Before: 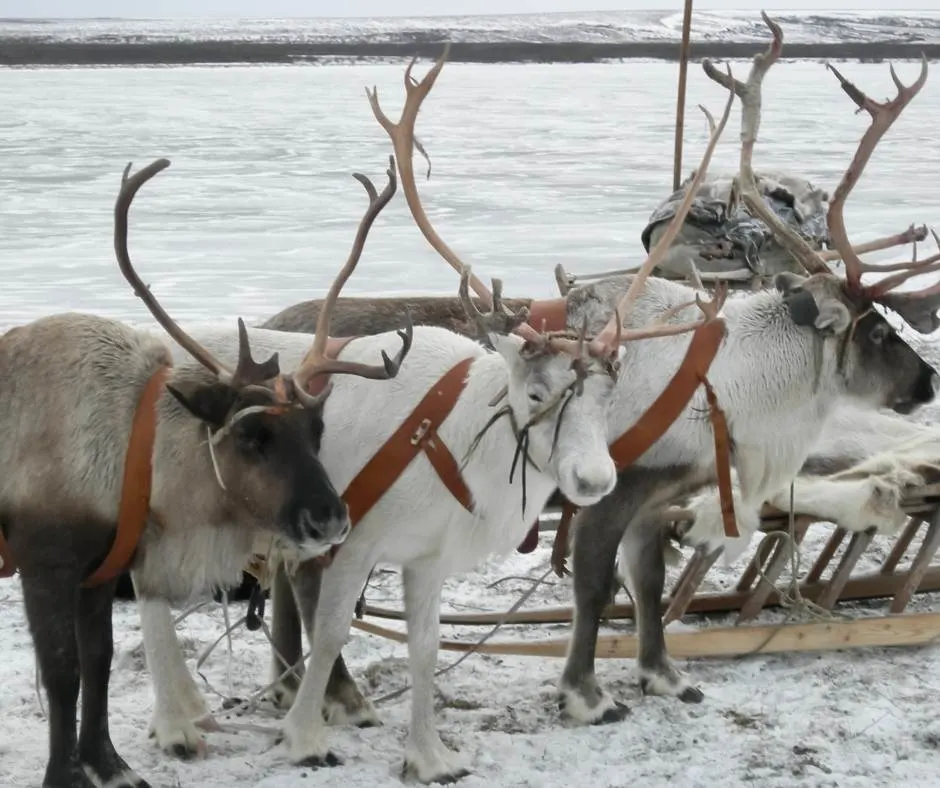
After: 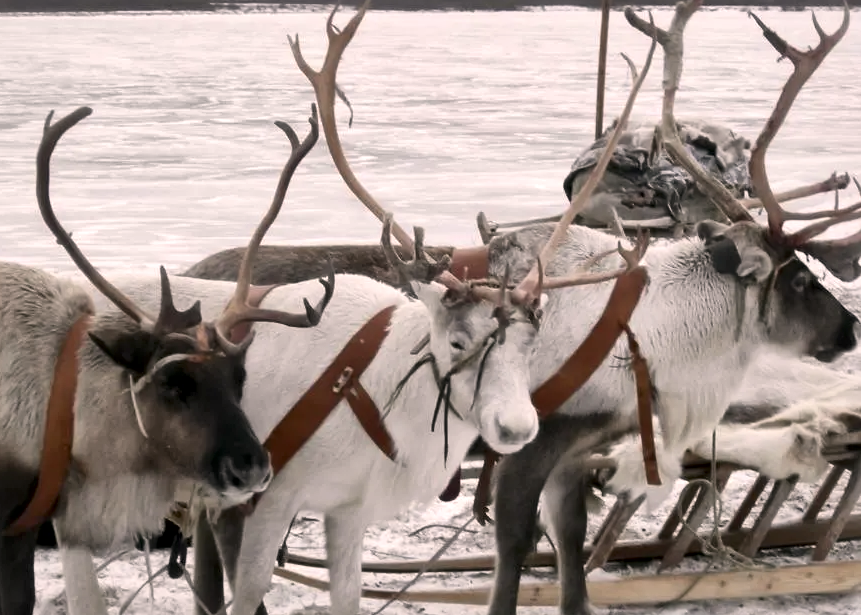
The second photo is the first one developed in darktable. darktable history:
local contrast: mode bilateral grid, contrast 25, coarseness 60, detail 151%, midtone range 0.2
color correction: highlights a* 7.67, highlights b* 4.29
crop: left 8.336%, top 6.61%, bottom 15.343%
contrast brightness saturation: contrast 0.108, saturation -0.168
